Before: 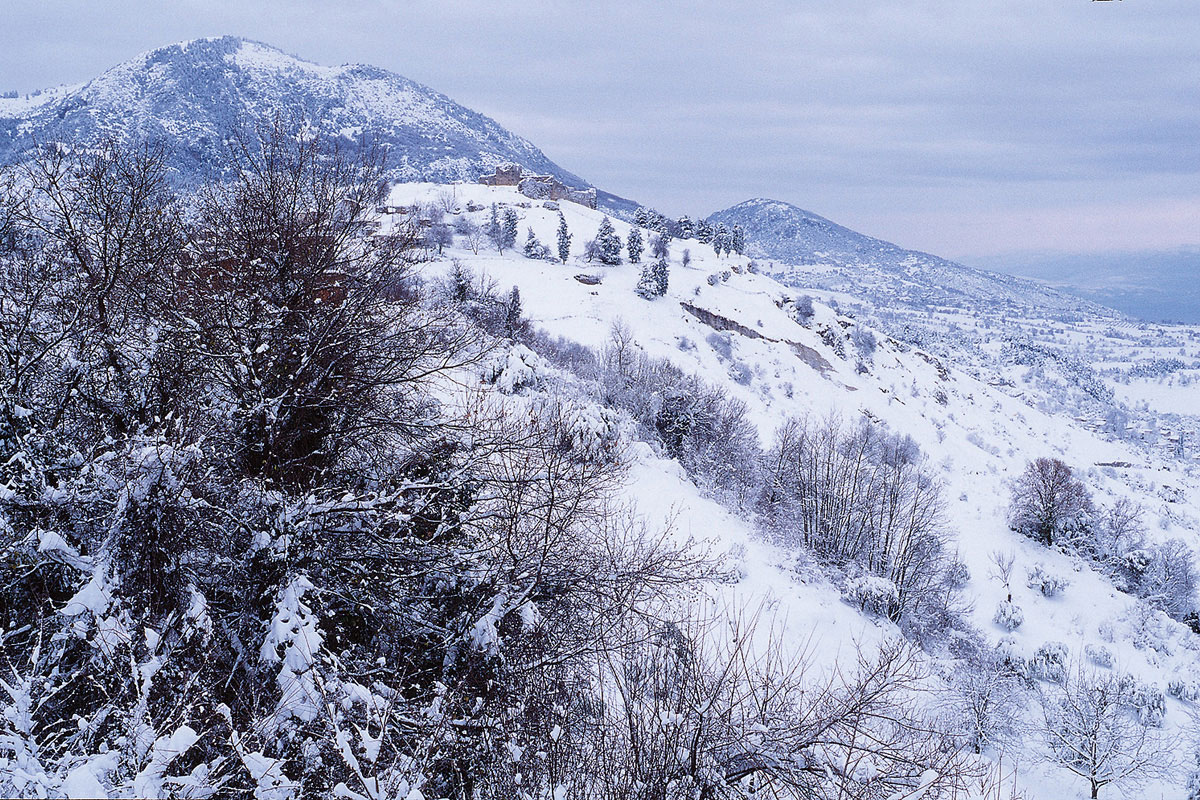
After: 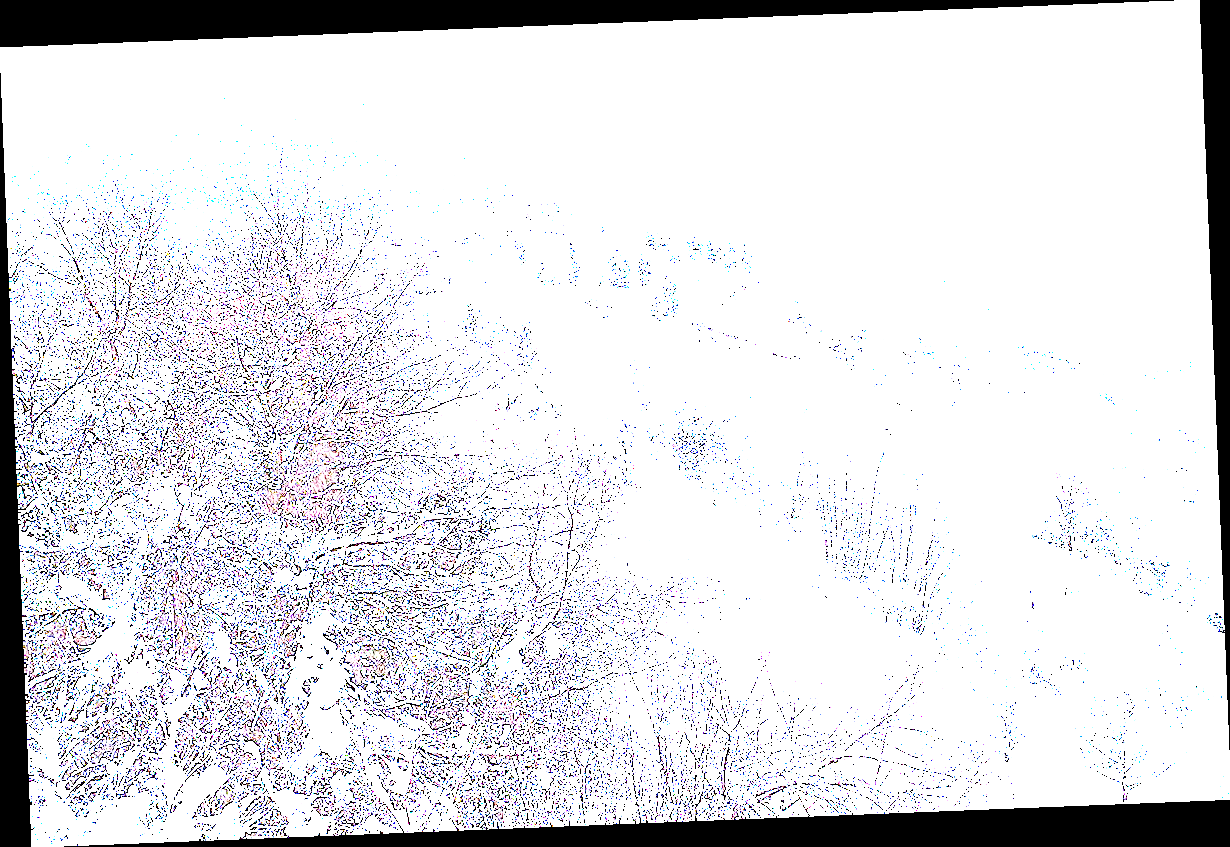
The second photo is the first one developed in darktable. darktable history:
white balance: red 1.009, blue 1.027
exposure: exposure 8 EV, compensate highlight preservation false
sharpen: on, module defaults
rotate and perspective: rotation -2.29°, automatic cropping off
